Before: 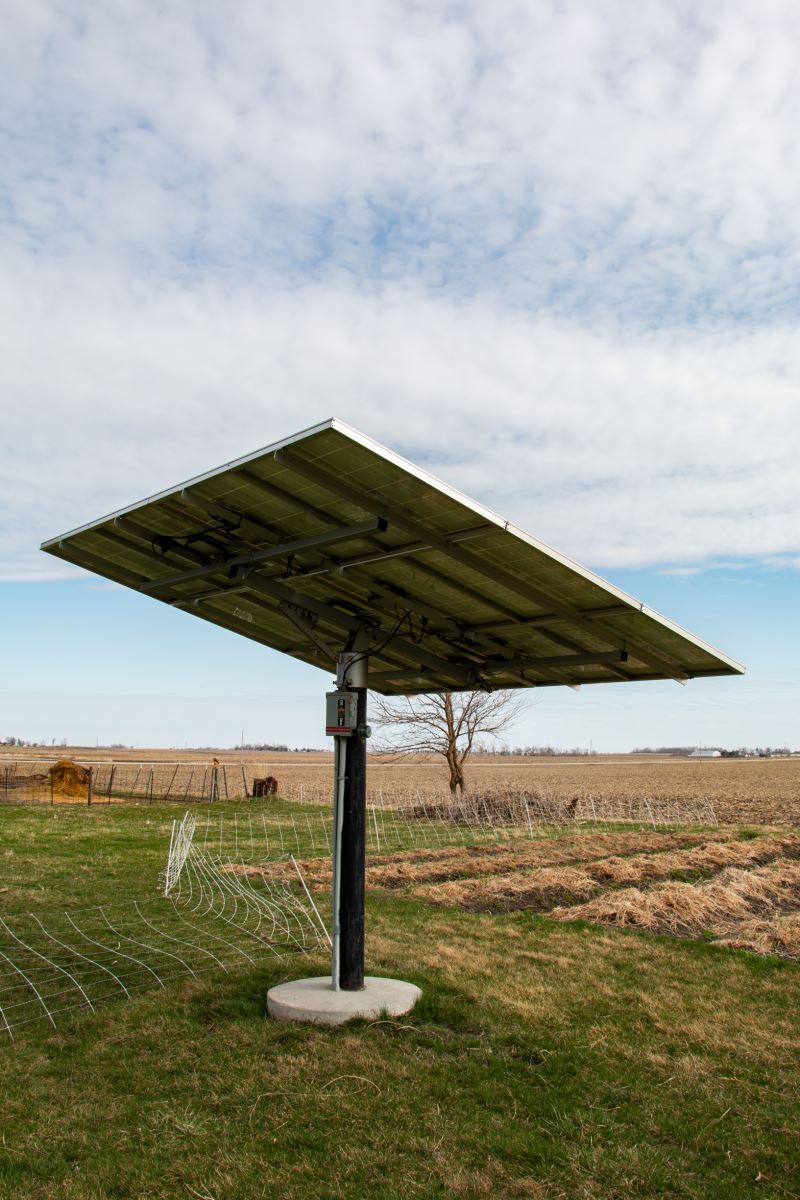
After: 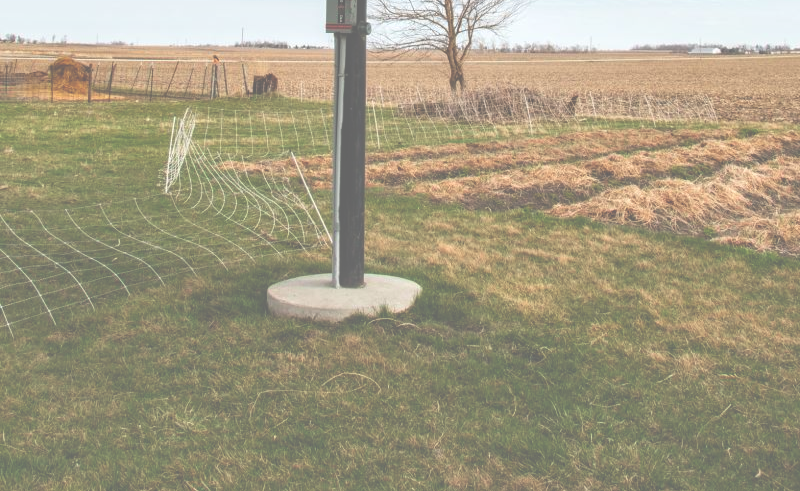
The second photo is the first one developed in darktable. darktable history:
exposure: black level correction -0.087, compensate highlight preservation false
crop and rotate: top 58.636%, bottom 0.368%
local contrast: on, module defaults
levels: levels [0, 0.43, 0.984]
